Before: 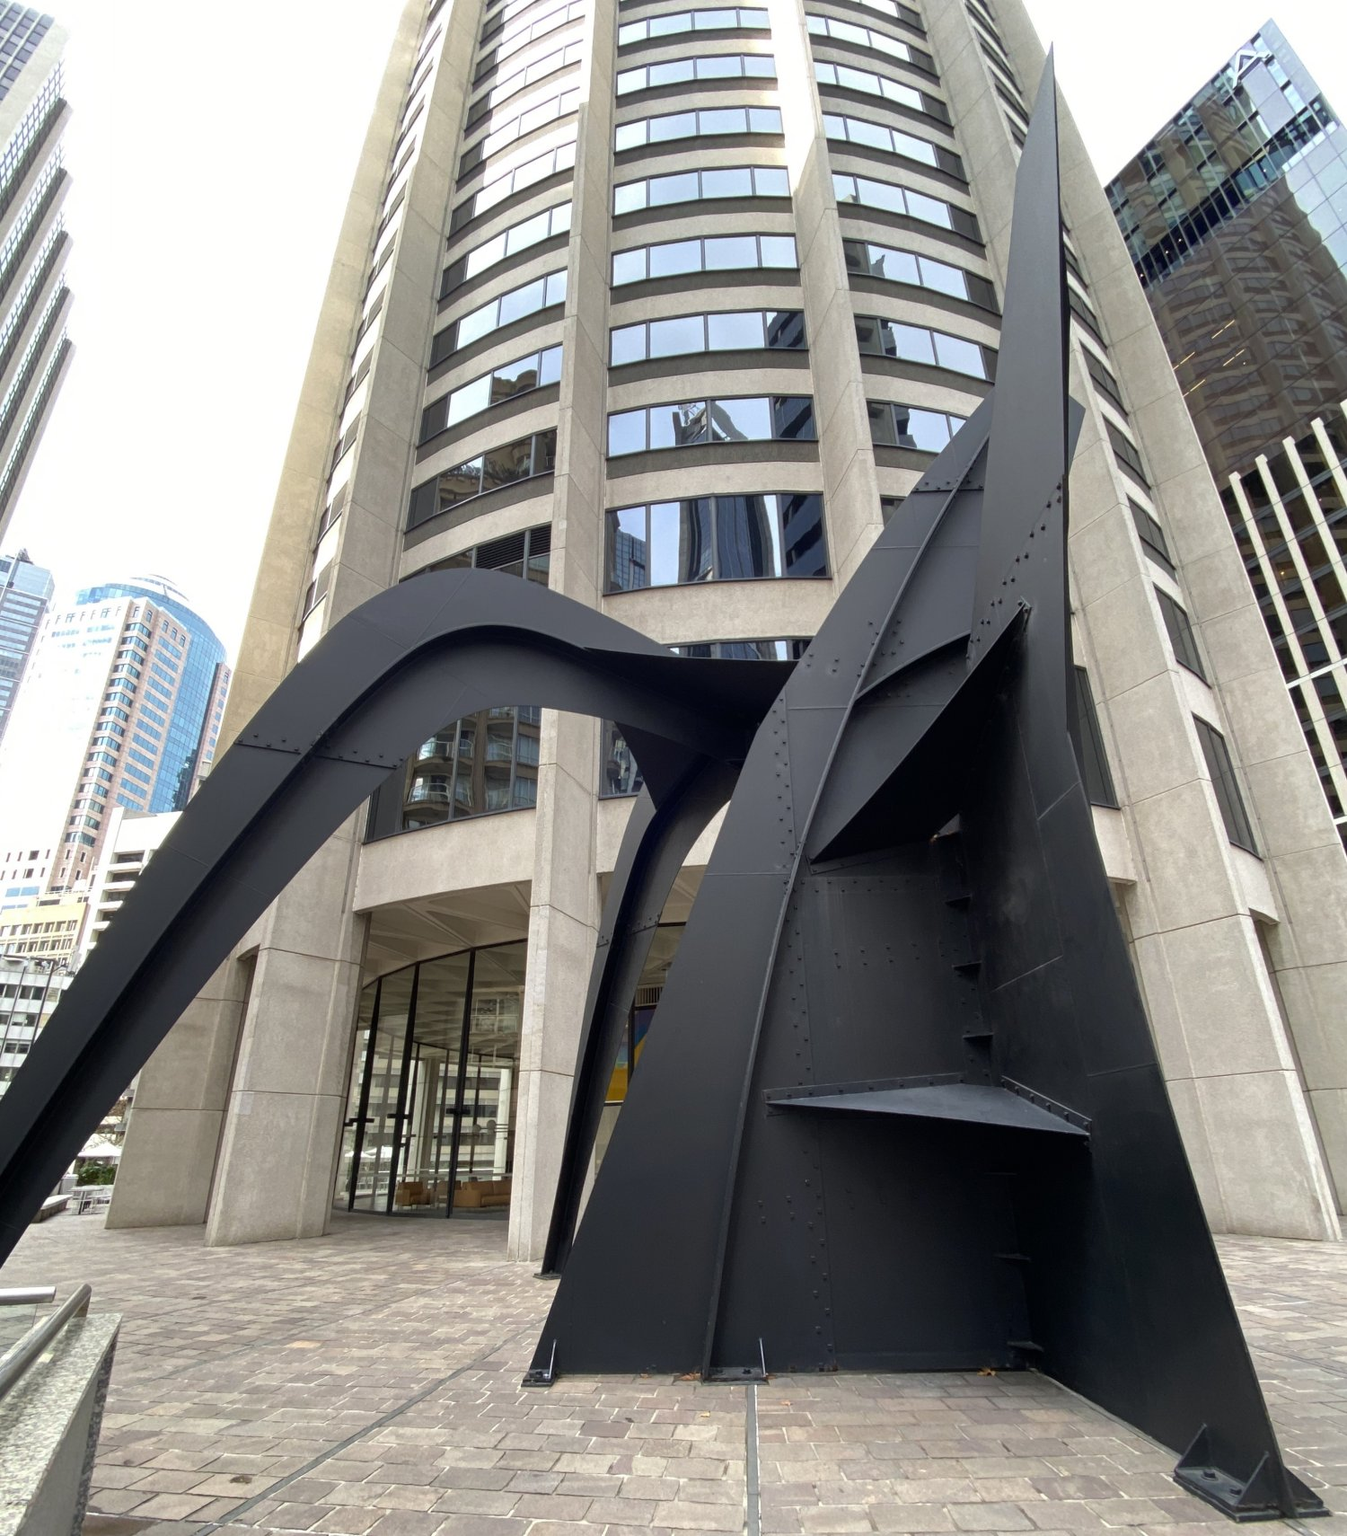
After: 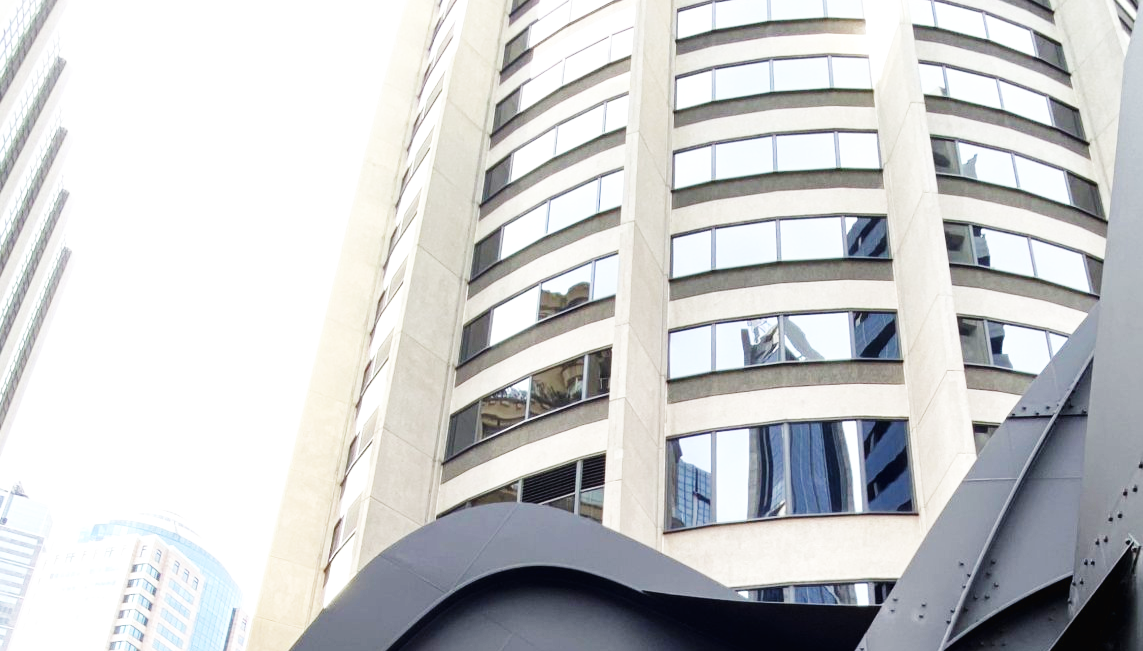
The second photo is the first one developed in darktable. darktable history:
base curve: curves: ch0 [(0, 0.003) (0.001, 0.002) (0.006, 0.004) (0.02, 0.022) (0.048, 0.086) (0.094, 0.234) (0.162, 0.431) (0.258, 0.629) (0.385, 0.8) (0.548, 0.918) (0.751, 0.988) (1, 1)], preserve colors none
crop: left 0.579%, top 7.627%, right 23.167%, bottom 54.275%
